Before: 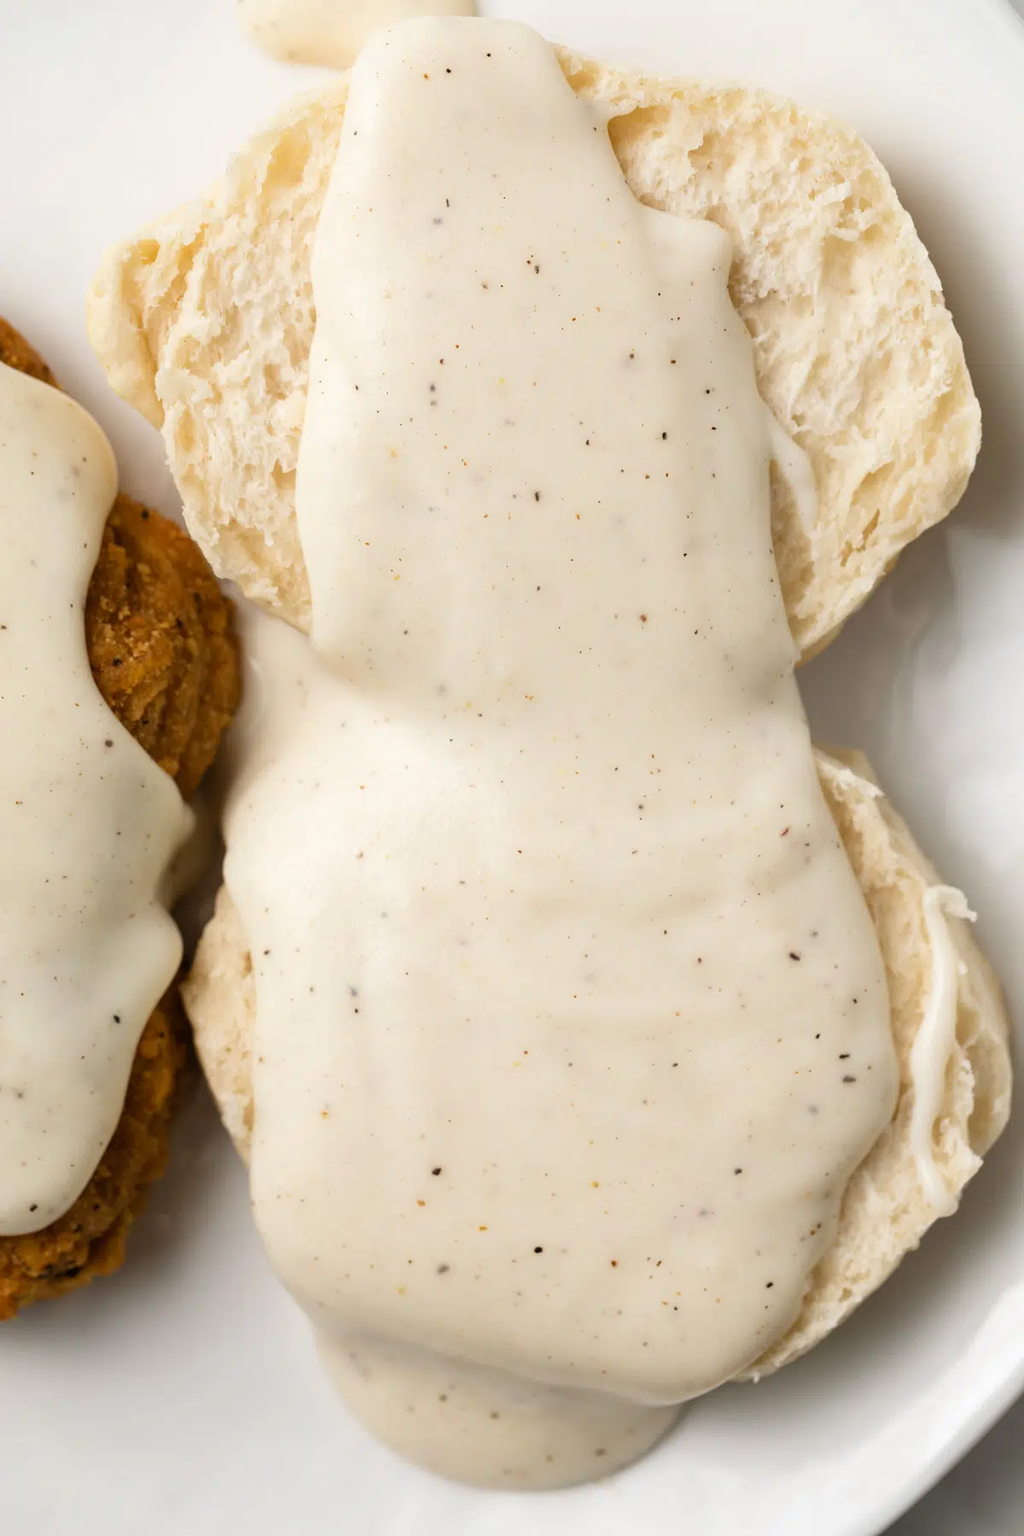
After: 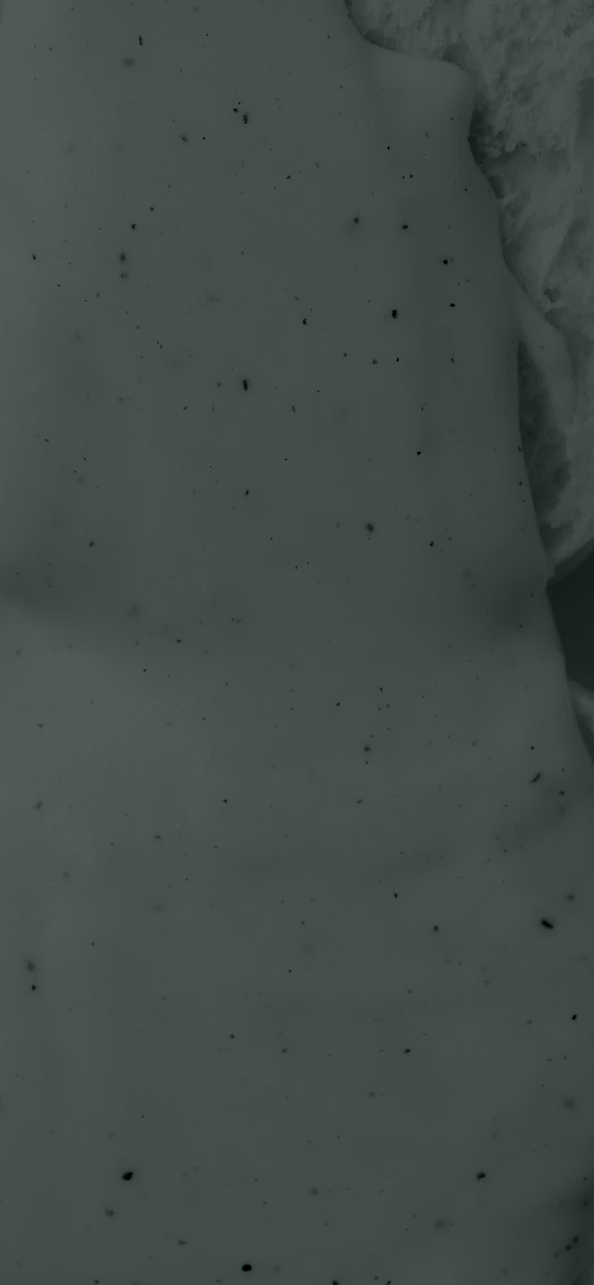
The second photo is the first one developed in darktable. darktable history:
crop: left 32.075%, top 10.976%, right 18.355%, bottom 17.596%
white balance: red 1.029, blue 0.92
colorize: hue 90°, saturation 19%, lightness 1.59%, version 1
color balance rgb: linear chroma grading › global chroma 15%, perceptual saturation grading › global saturation 30%
